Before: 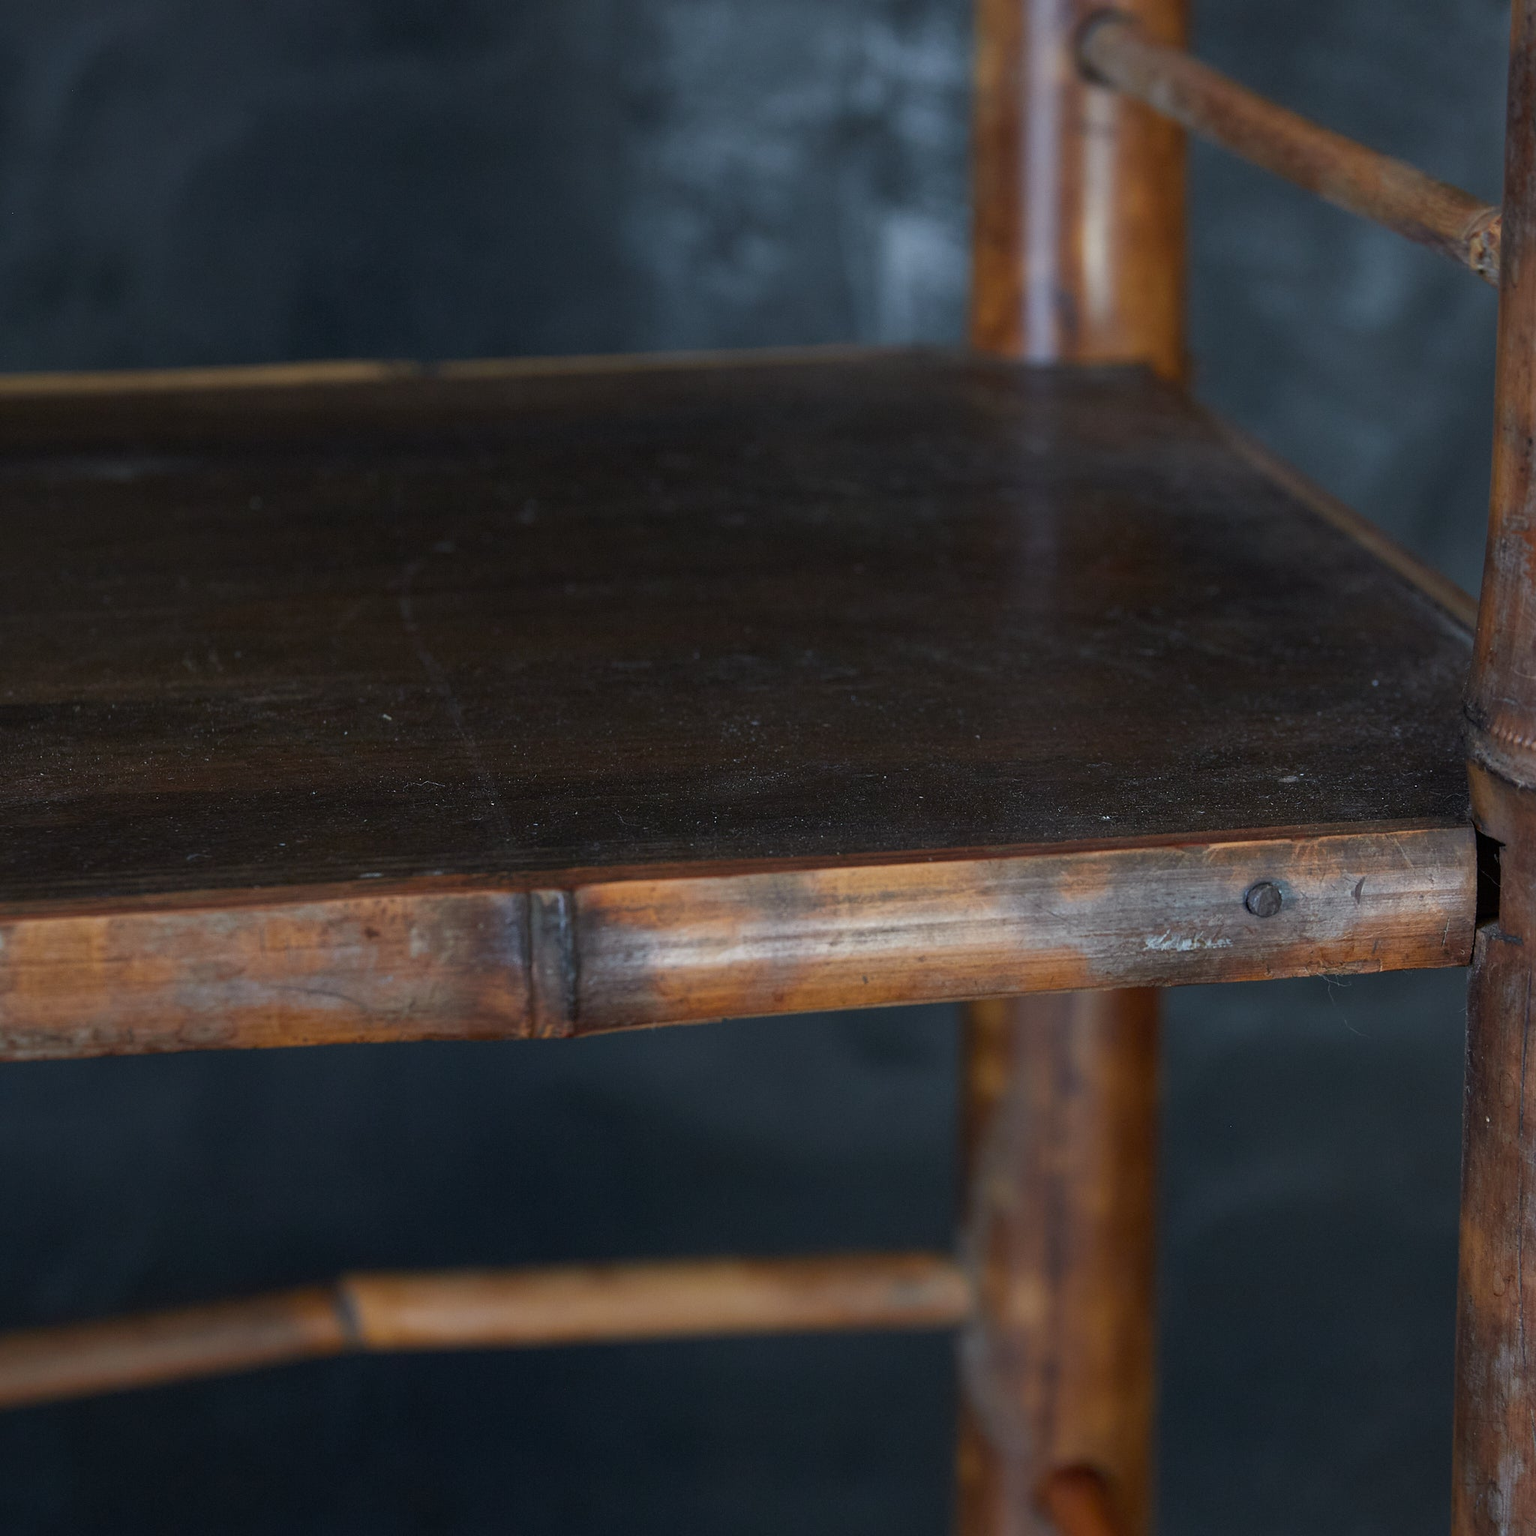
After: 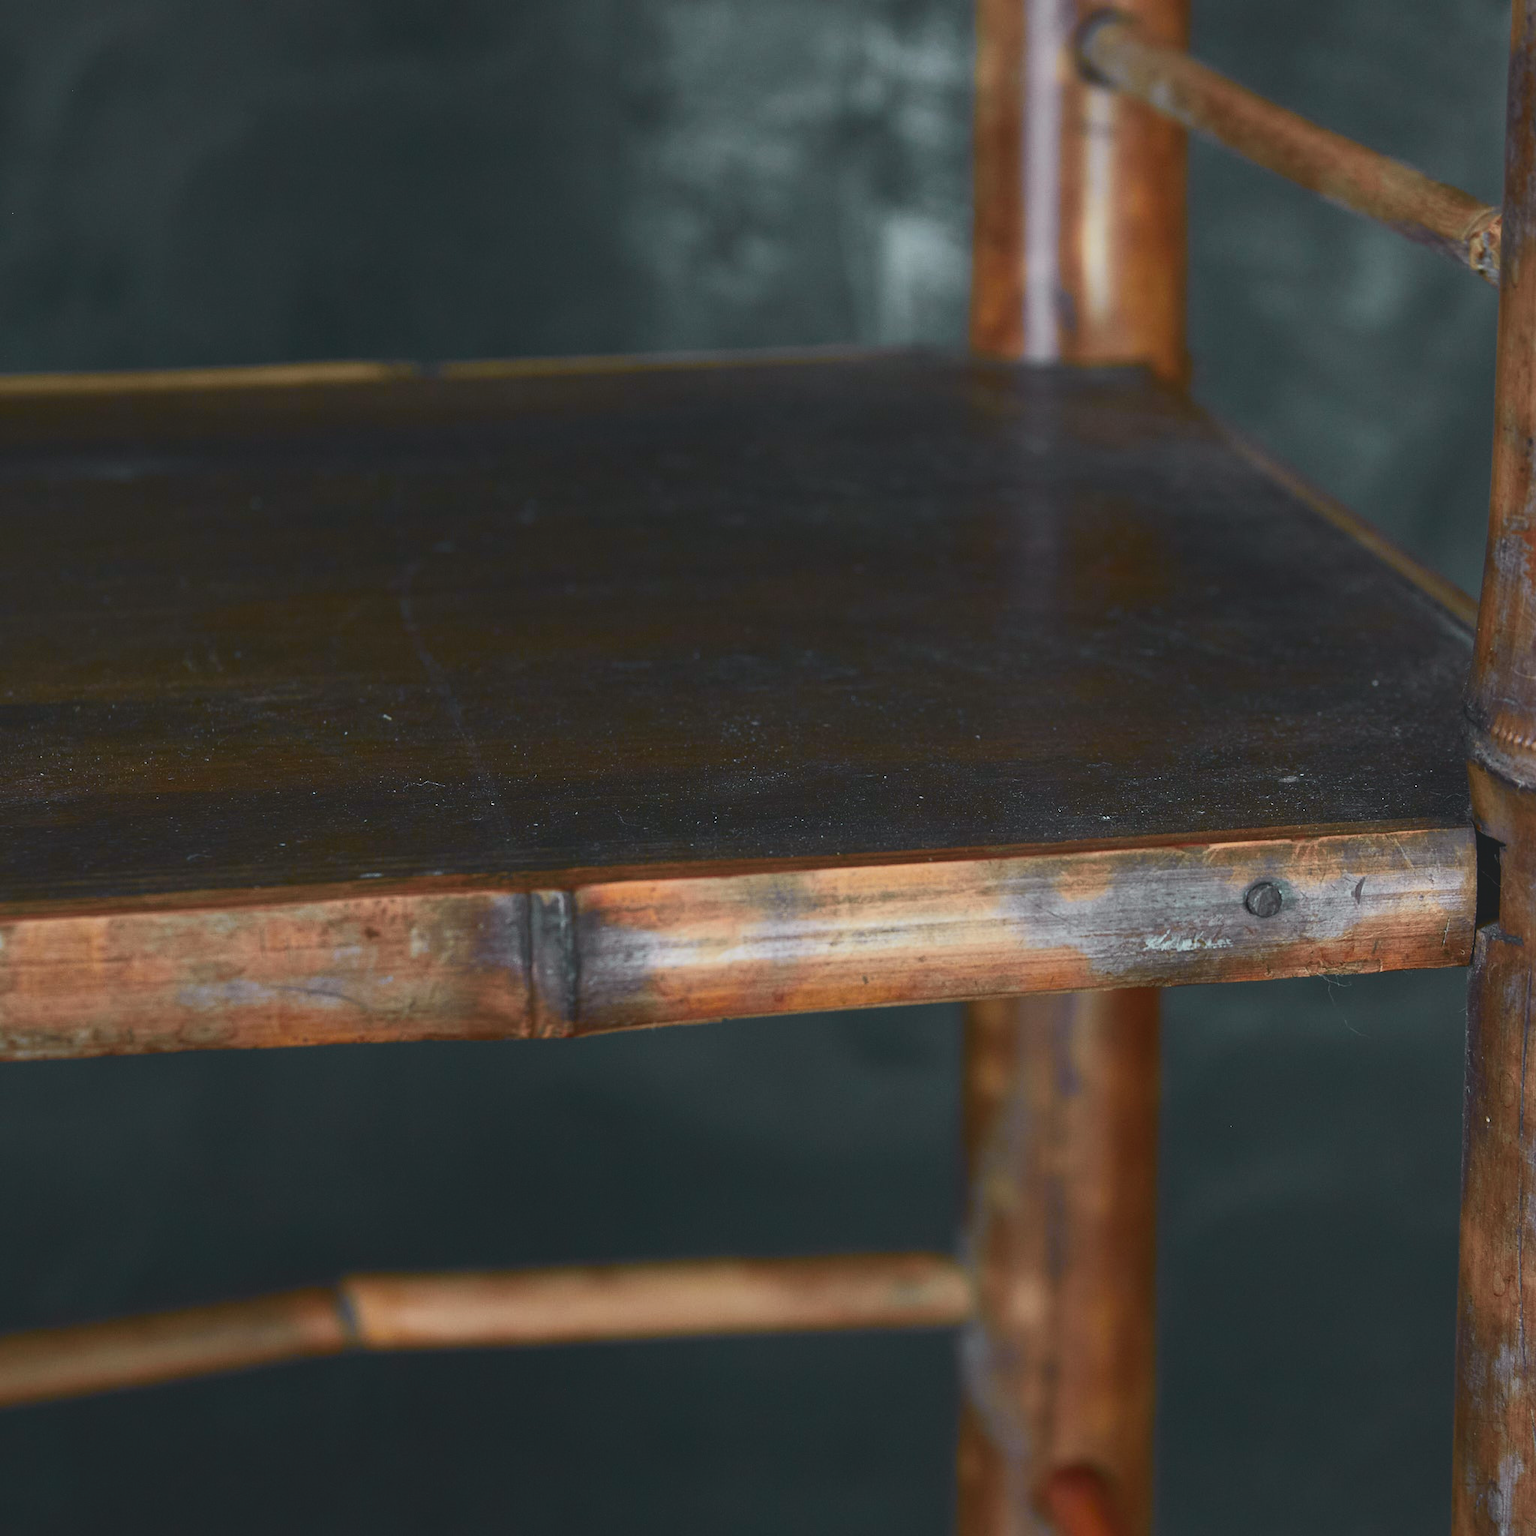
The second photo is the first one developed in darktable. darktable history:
tone curve: curves: ch0 [(0, 0.11) (0.181, 0.223) (0.405, 0.46) (0.456, 0.528) (0.634, 0.728) (0.877, 0.89) (0.984, 0.935)]; ch1 [(0, 0.052) (0.443, 0.43) (0.492, 0.485) (0.566, 0.579) (0.595, 0.625) (0.608, 0.654) (0.65, 0.708) (1, 0.961)]; ch2 [(0, 0) (0.33, 0.301) (0.421, 0.443) (0.447, 0.489) (0.495, 0.492) (0.537, 0.57) (0.586, 0.591) (0.663, 0.686) (1, 1)], color space Lab, independent channels, preserve colors none
white balance: emerald 1
